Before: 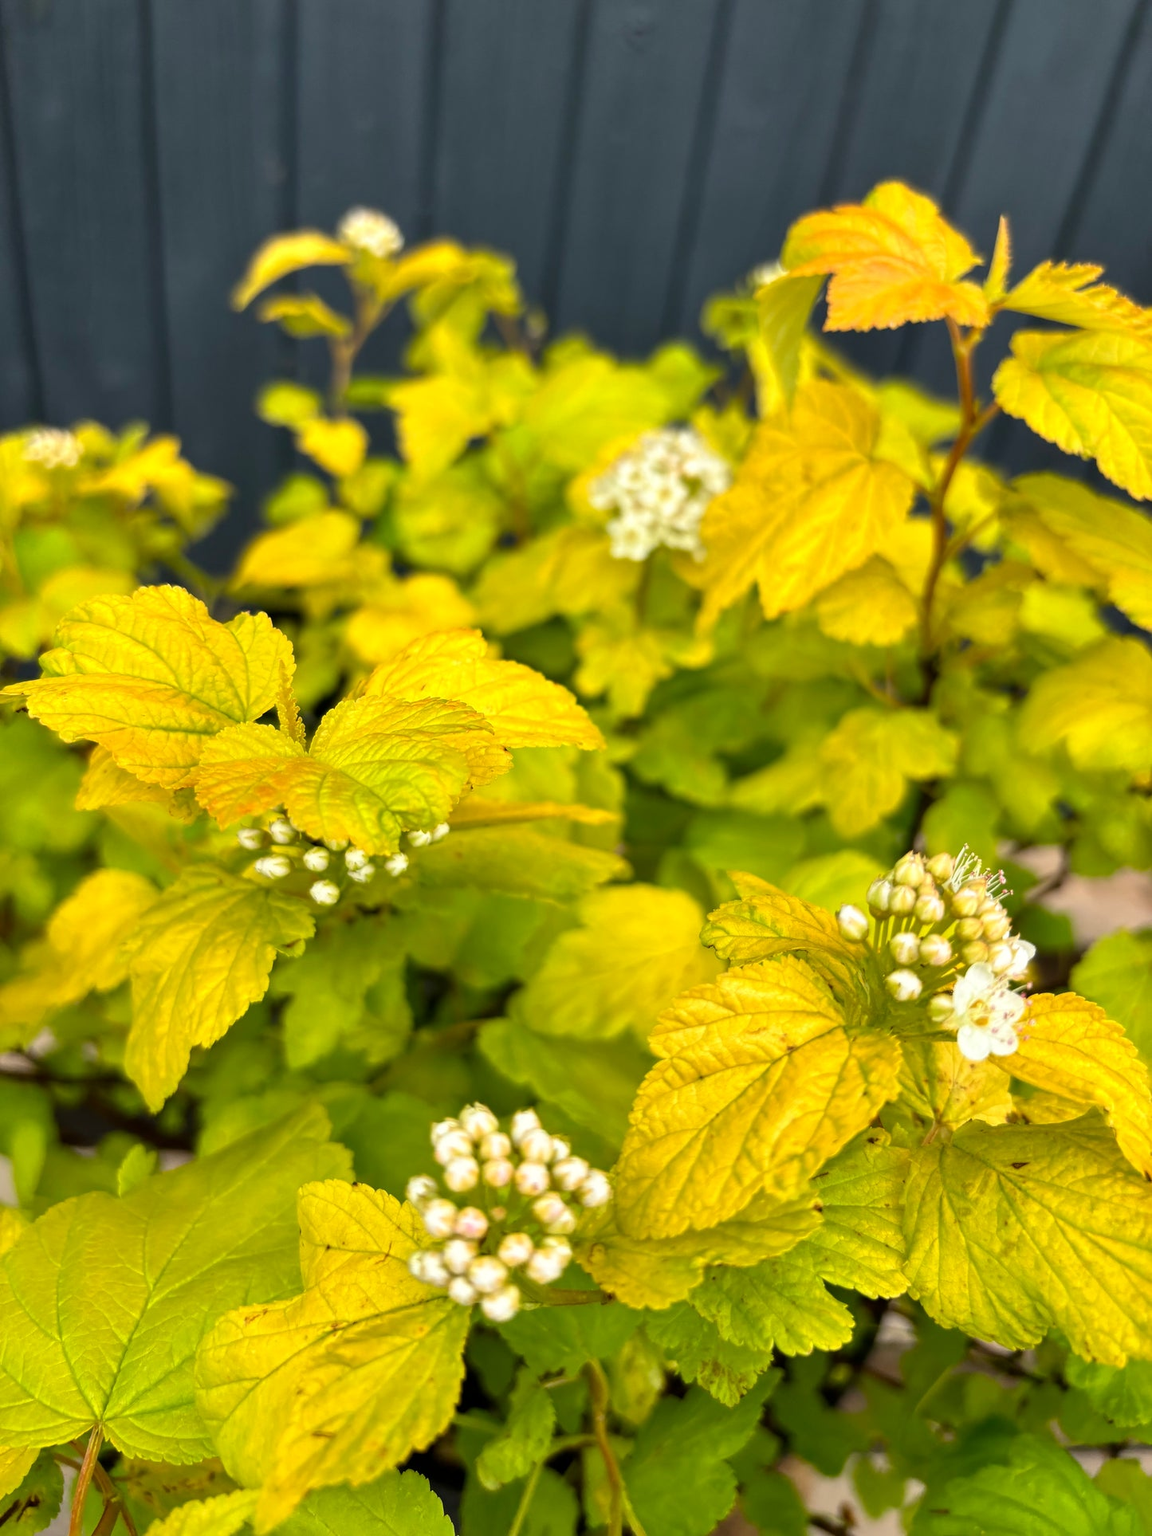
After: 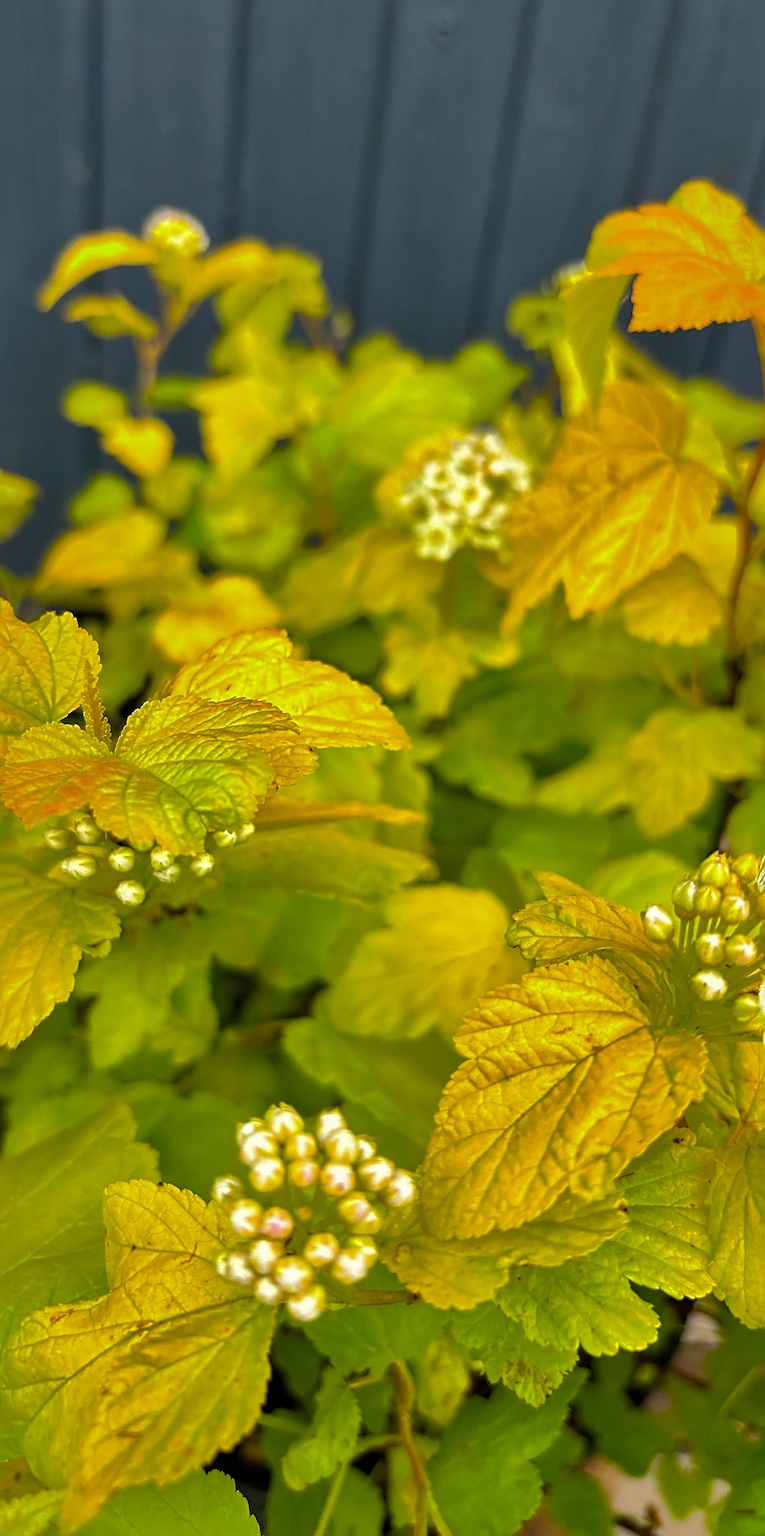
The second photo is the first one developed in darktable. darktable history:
color balance rgb: perceptual saturation grading › global saturation 19.985%, global vibrance 1.978%
sharpen: on, module defaults
shadows and highlights: shadows 38.18, highlights -75.15, highlights color adjustment 79.02%
crop: left 16.91%, right 16.589%
